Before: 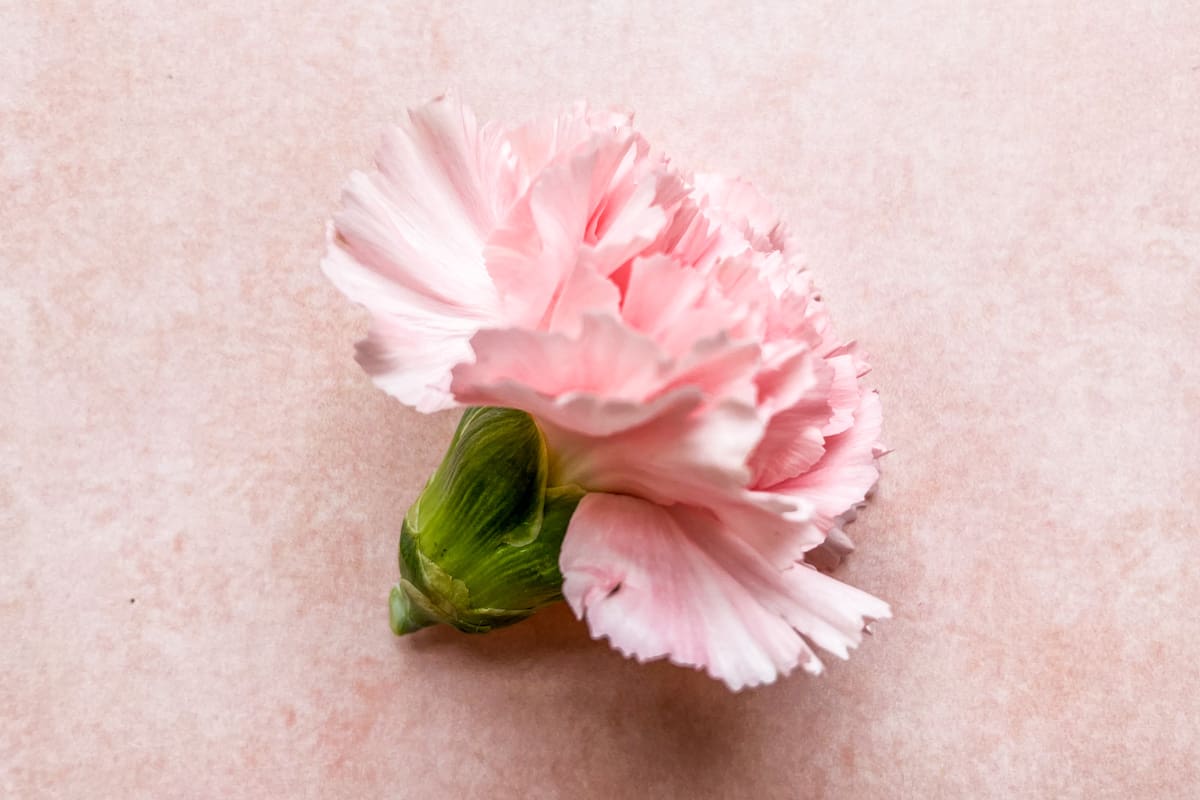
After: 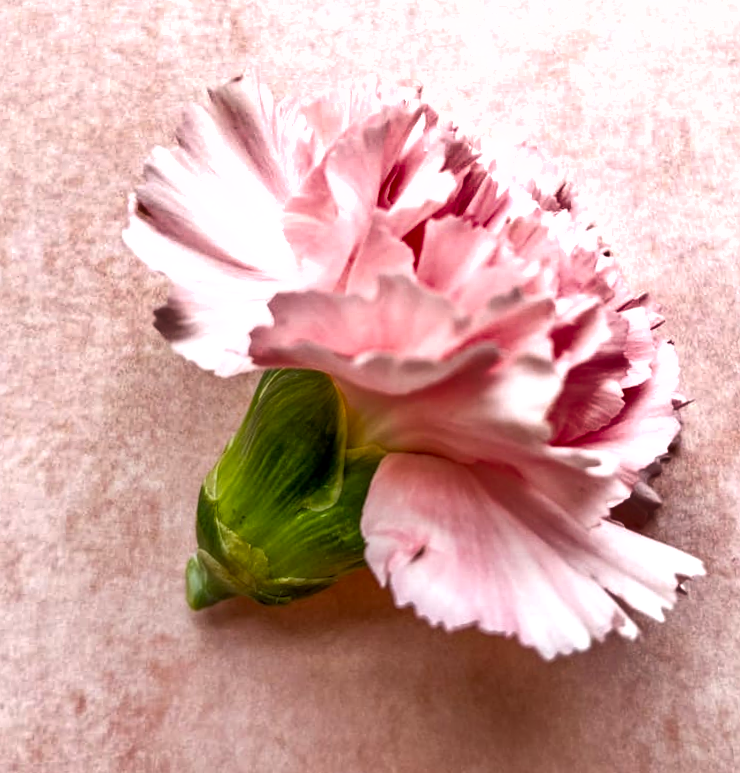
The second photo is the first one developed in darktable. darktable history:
exposure: black level correction 0.001, exposure 0.5 EV, compensate exposure bias true, compensate highlight preservation false
rotate and perspective: rotation -1.68°, lens shift (vertical) -0.146, crop left 0.049, crop right 0.912, crop top 0.032, crop bottom 0.96
crop and rotate: left 15.546%, right 17.787%
base curve: preserve colors none
shadows and highlights: white point adjustment -3.64, highlights -63.34, highlights color adjustment 42%, soften with gaussian
